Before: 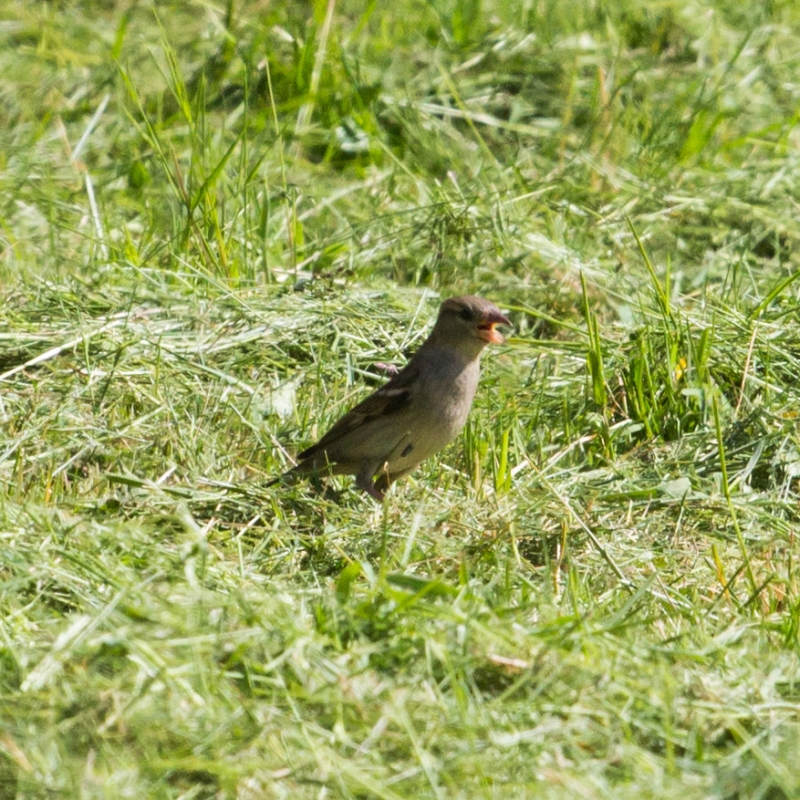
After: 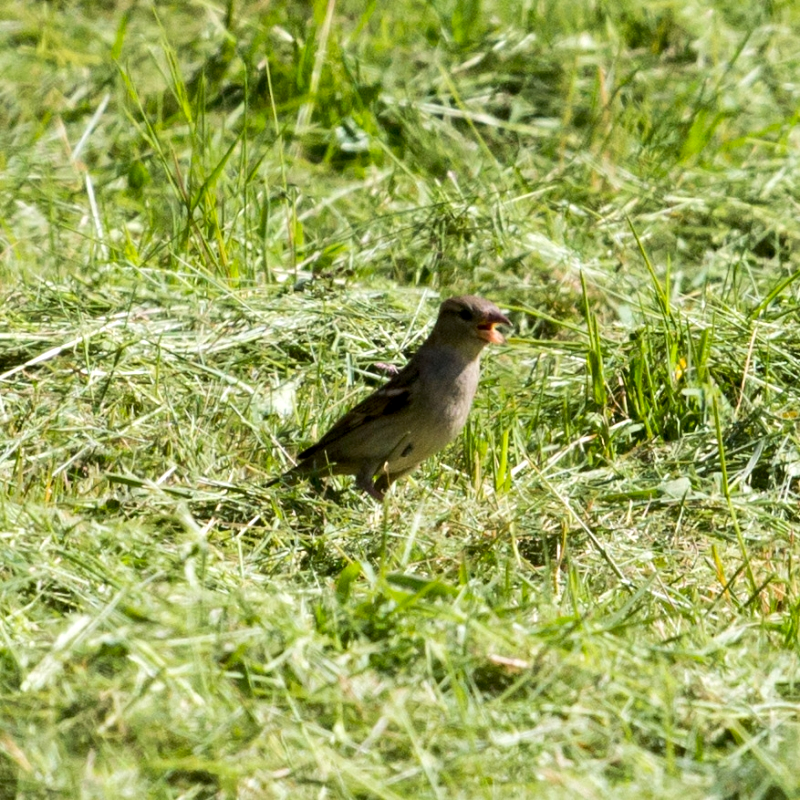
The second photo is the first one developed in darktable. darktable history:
tone equalizer: -8 EV -0.417 EV, -7 EV -0.389 EV, -6 EV -0.333 EV, -5 EV -0.222 EV, -3 EV 0.222 EV, -2 EV 0.333 EV, -1 EV 0.389 EV, +0 EV 0.417 EV, edges refinement/feathering 500, mask exposure compensation -1.57 EV, preserve details no
exposure: black level correction 0.009, exposure -0.159 EV, compensate highlight preservation false
